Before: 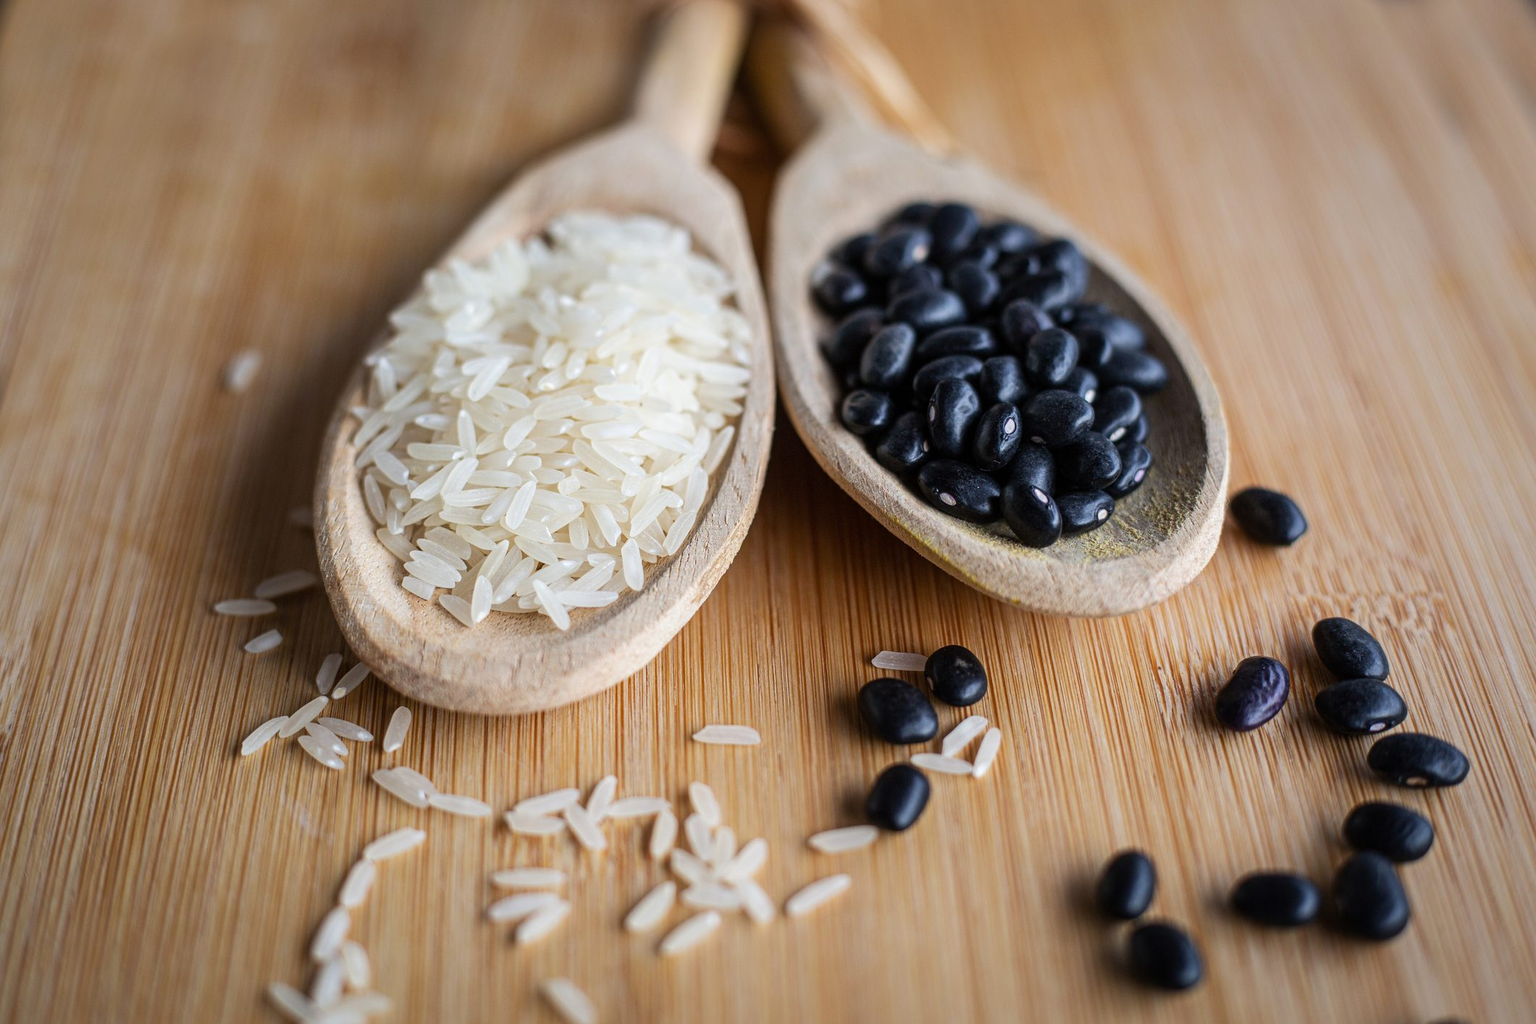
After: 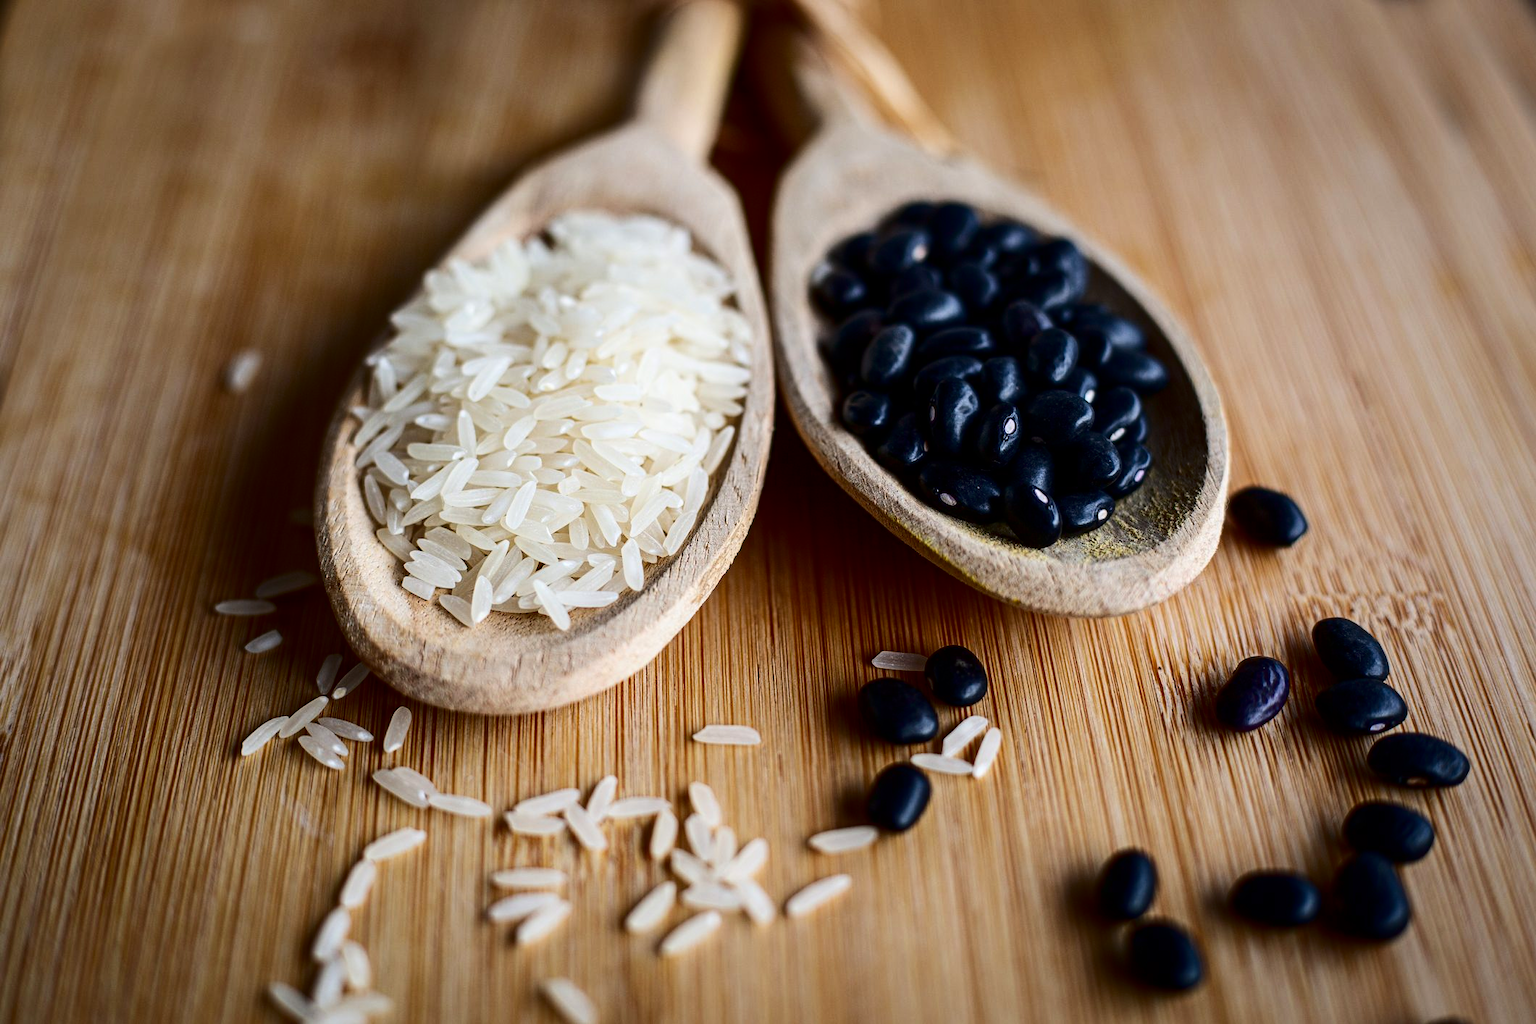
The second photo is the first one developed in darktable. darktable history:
contrast brightness saturation: contrast 0.244, brightness -0.234, saturation 0.144
